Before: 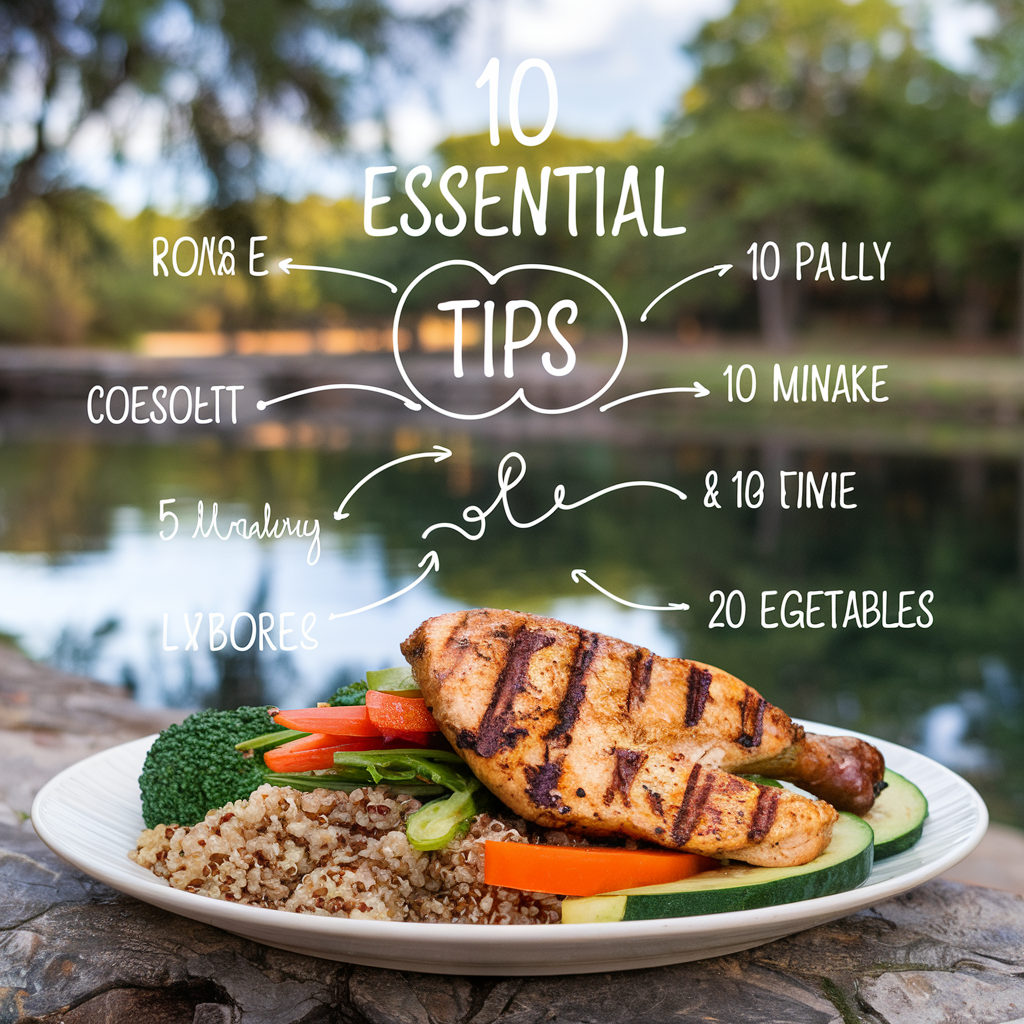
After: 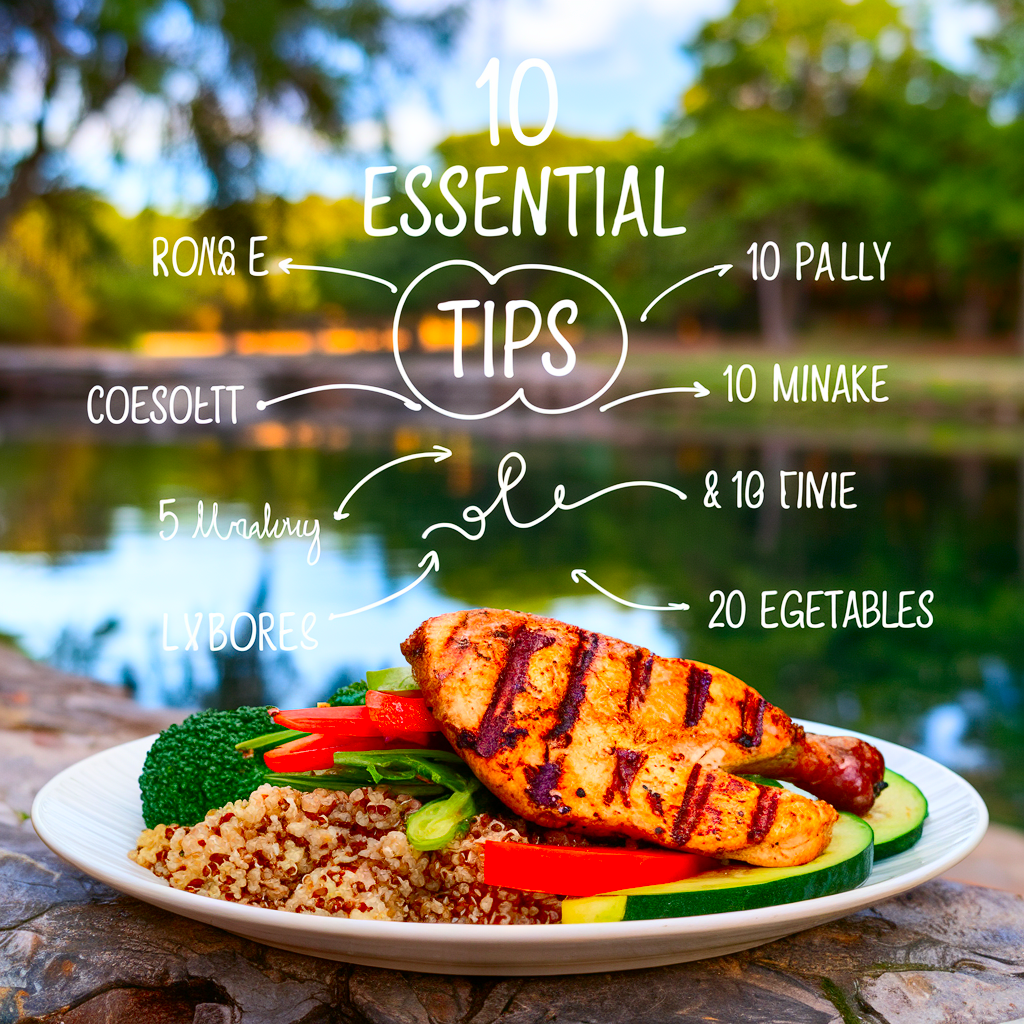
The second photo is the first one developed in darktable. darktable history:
shadows and highlights: on, module defaults
contrast brightness saturation: contrast 0.264, brightness 0.013, saturation 0.856
